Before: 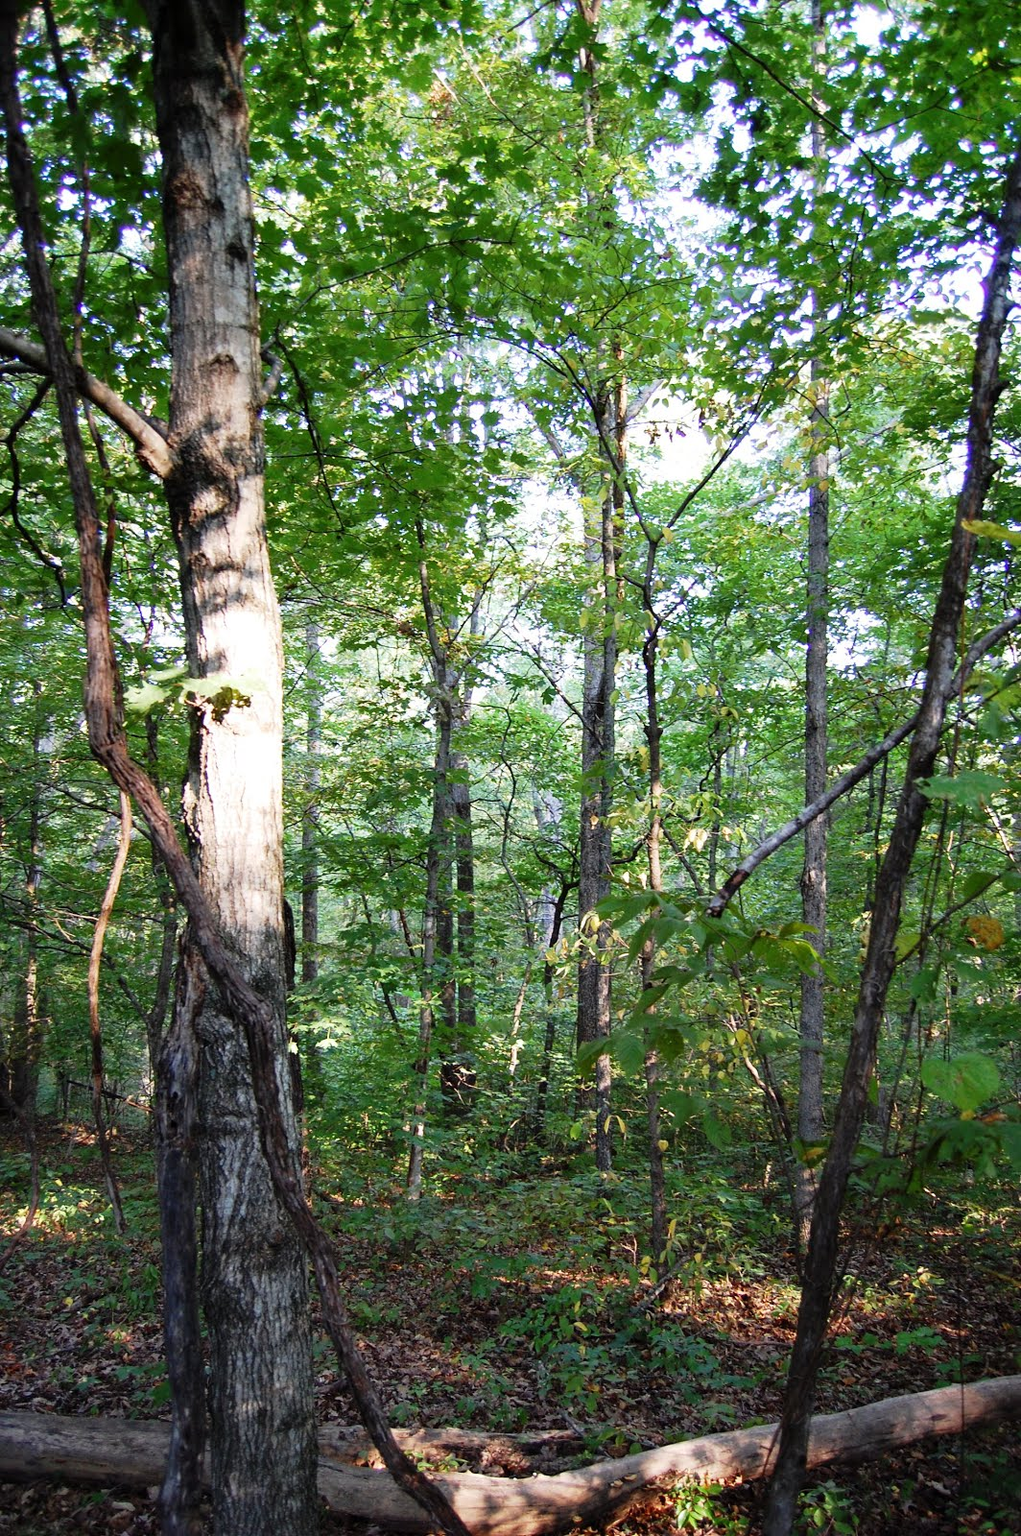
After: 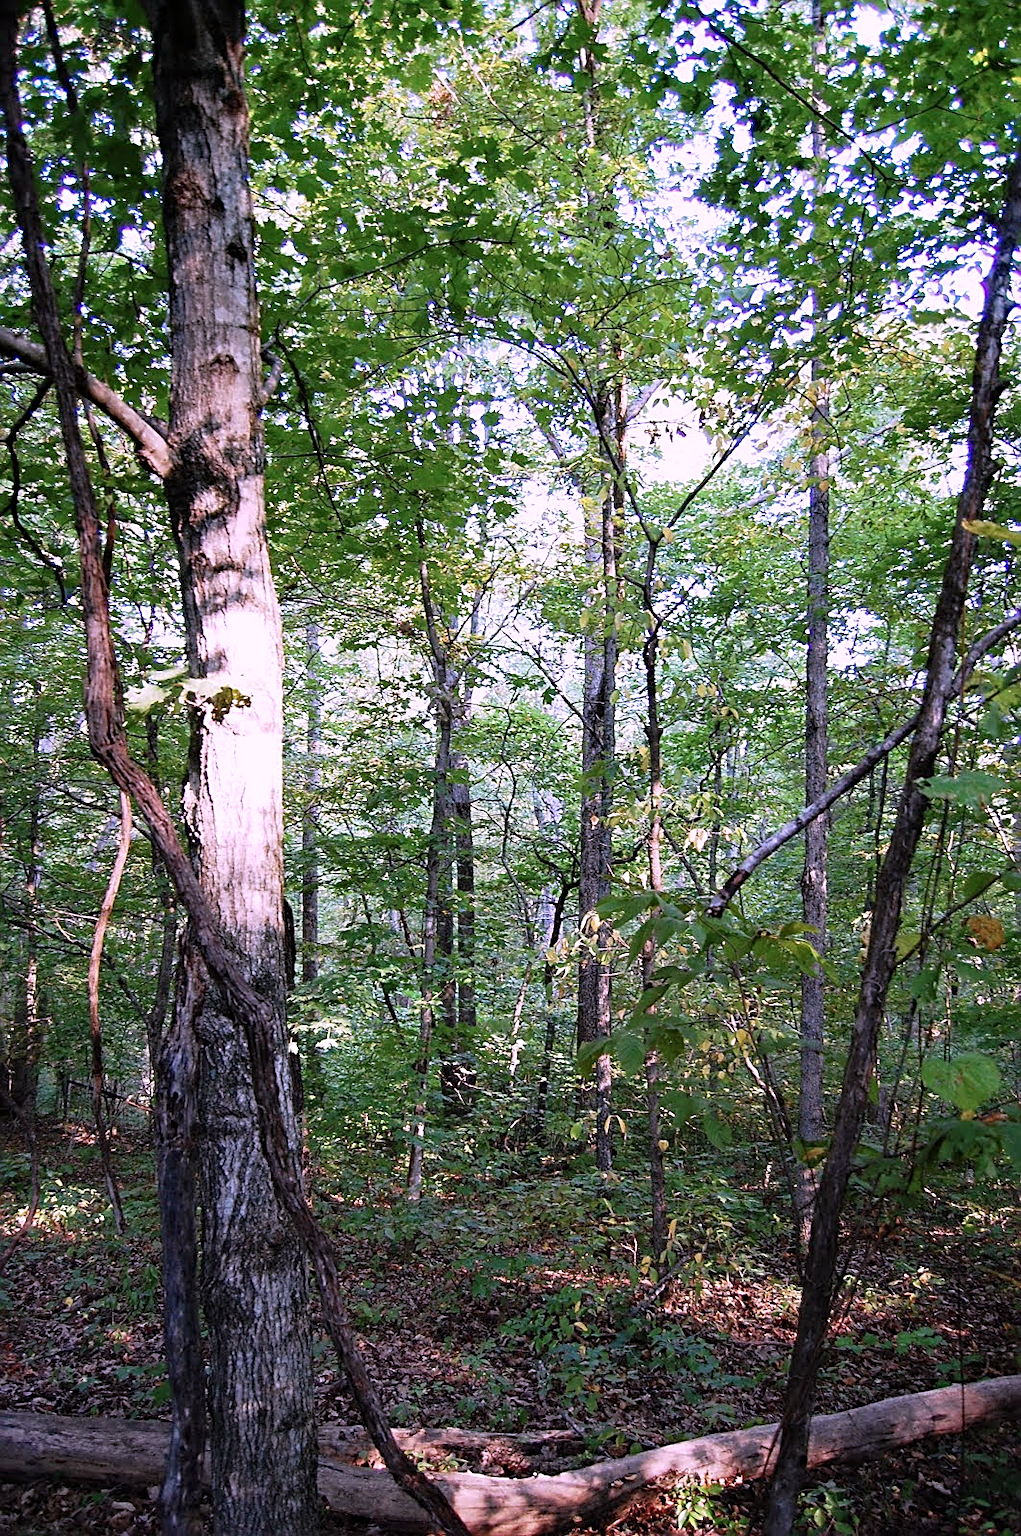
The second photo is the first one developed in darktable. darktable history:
haze removal: compatibility mode true, adaptive false
sharpen: amount 0.584
color correction: highlights a* 15.72, highlights b* -20.58
color zones: curves: ch0 [(0.068, 0.464) (0.25, 0.5) (0.48, 0.508) (0.75, 0.536) (0.886, 0.476) (0.967, 0.456)]; ch1 [(0.066, 0.456) (0.25, 0.5) (0.616, 0.508) (0.746, 0.56) (0.934, 0.444)]
